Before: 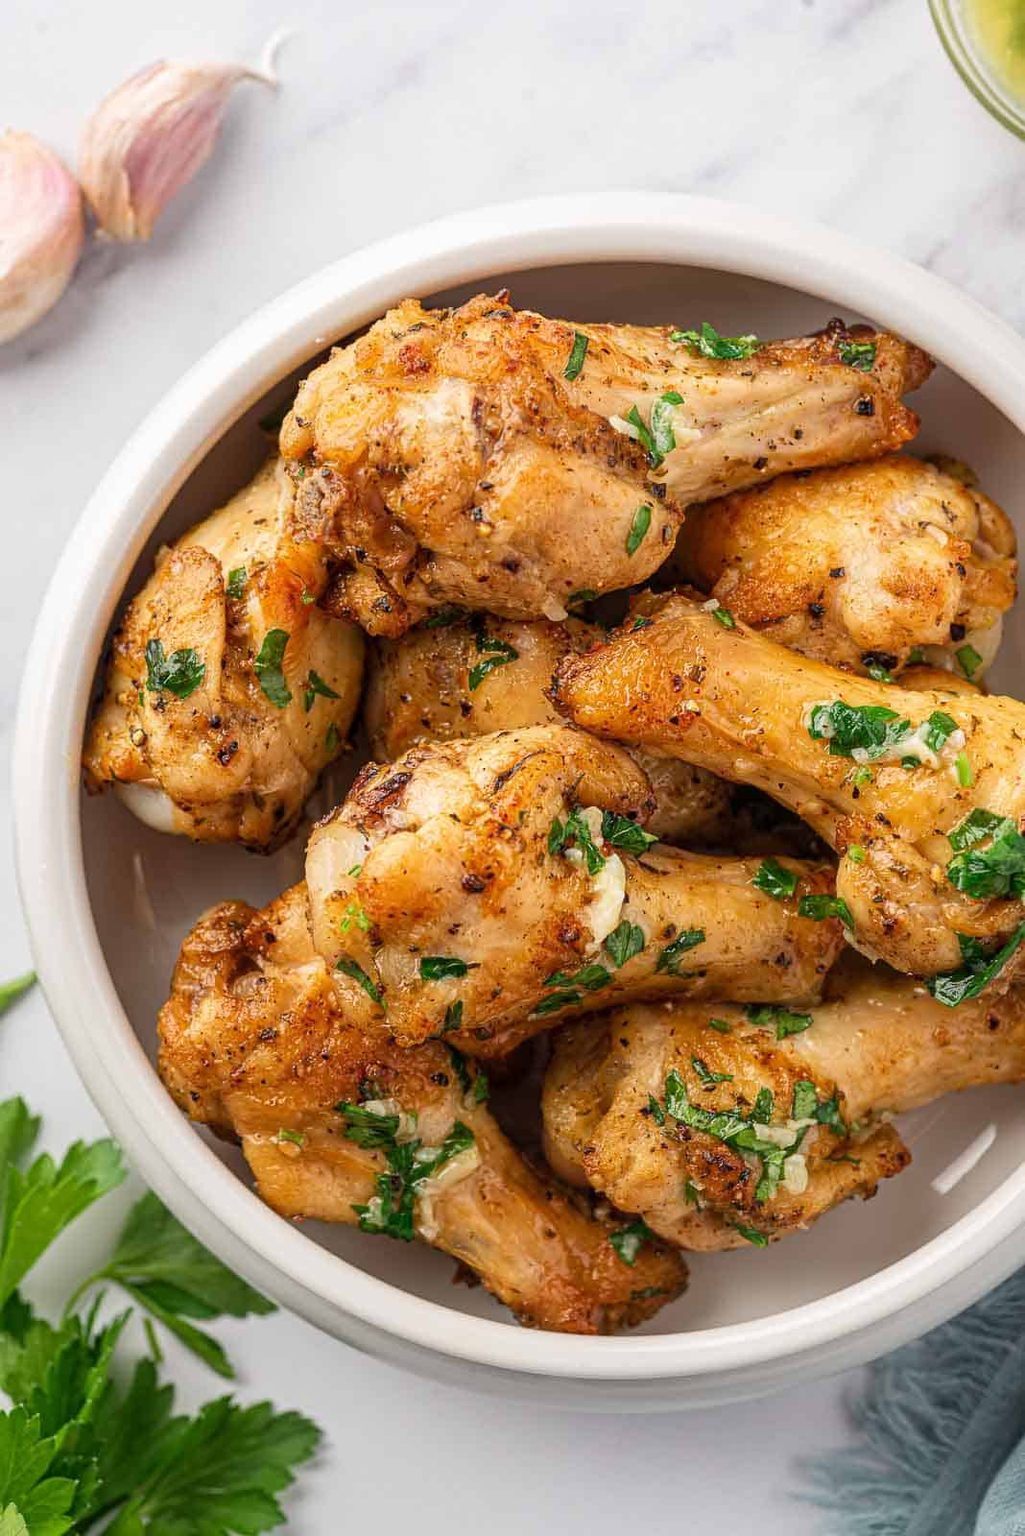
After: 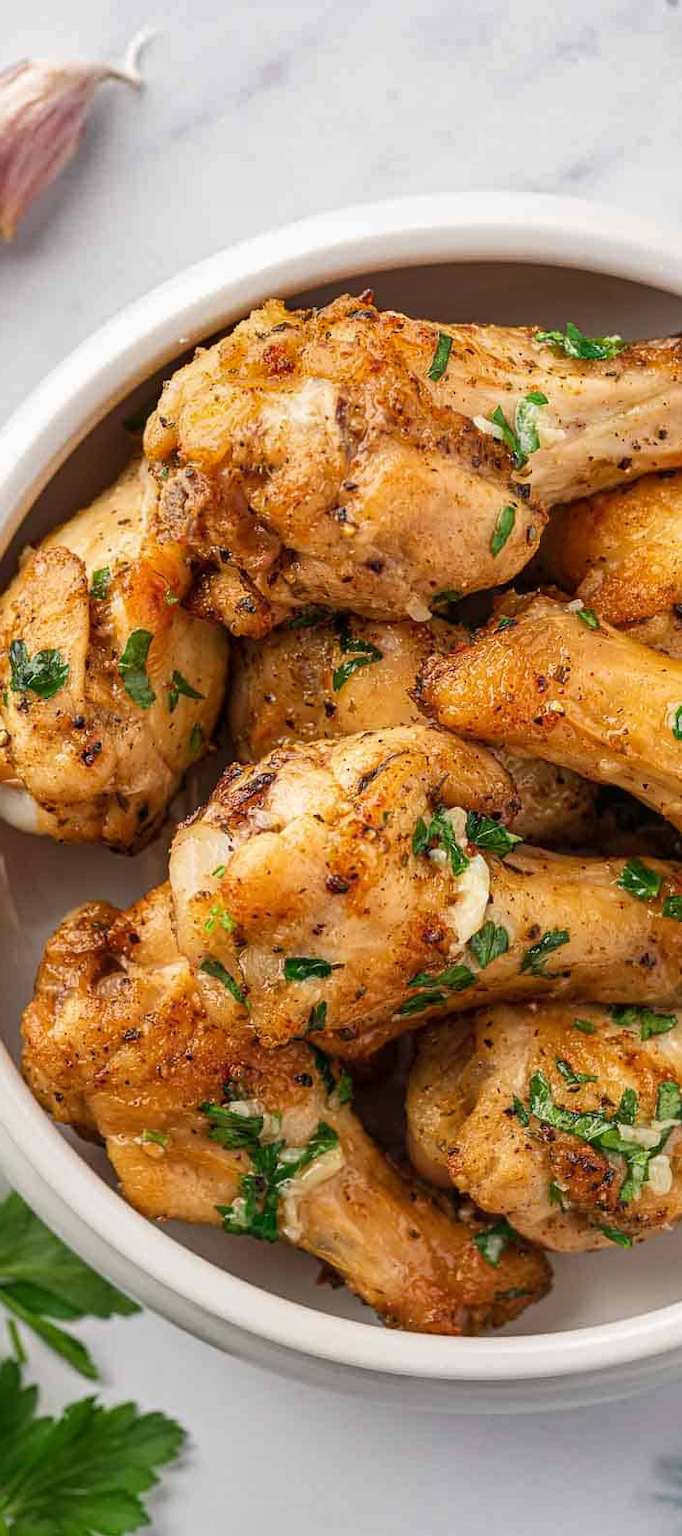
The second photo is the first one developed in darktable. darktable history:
shadows and highlights: low approximation 0.01, soften with gaussian
crop and rotate: left 13.346%, right 19.993%
